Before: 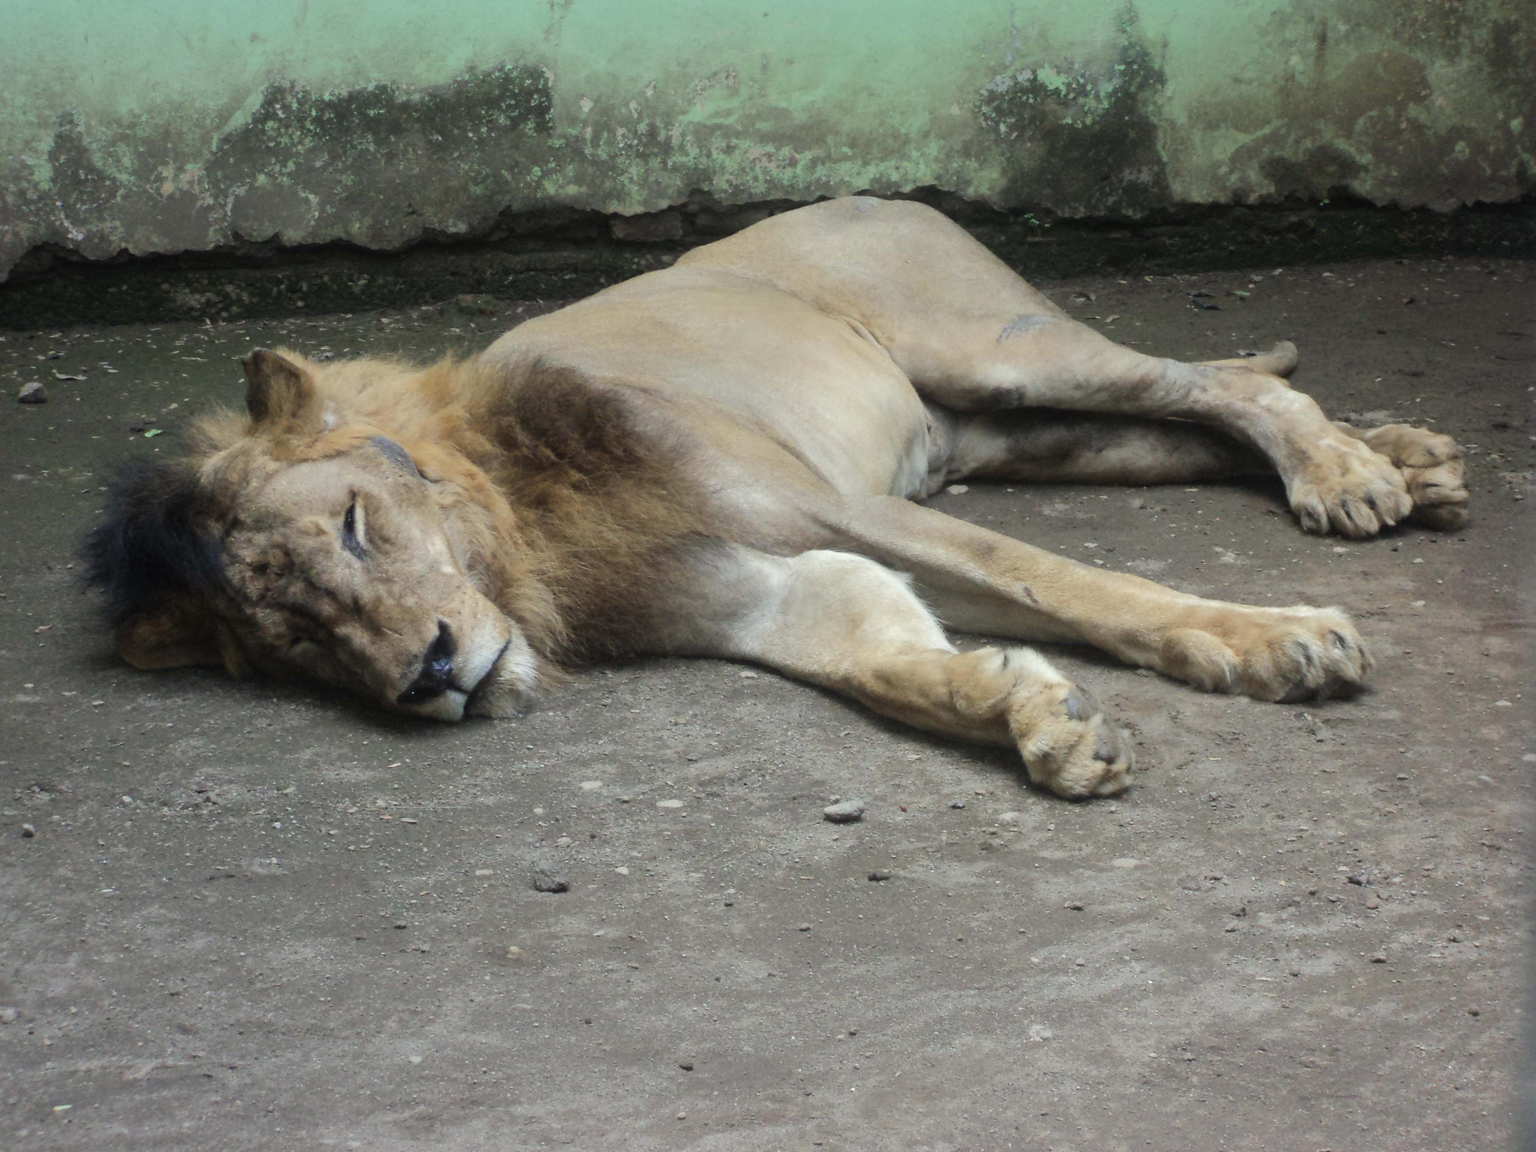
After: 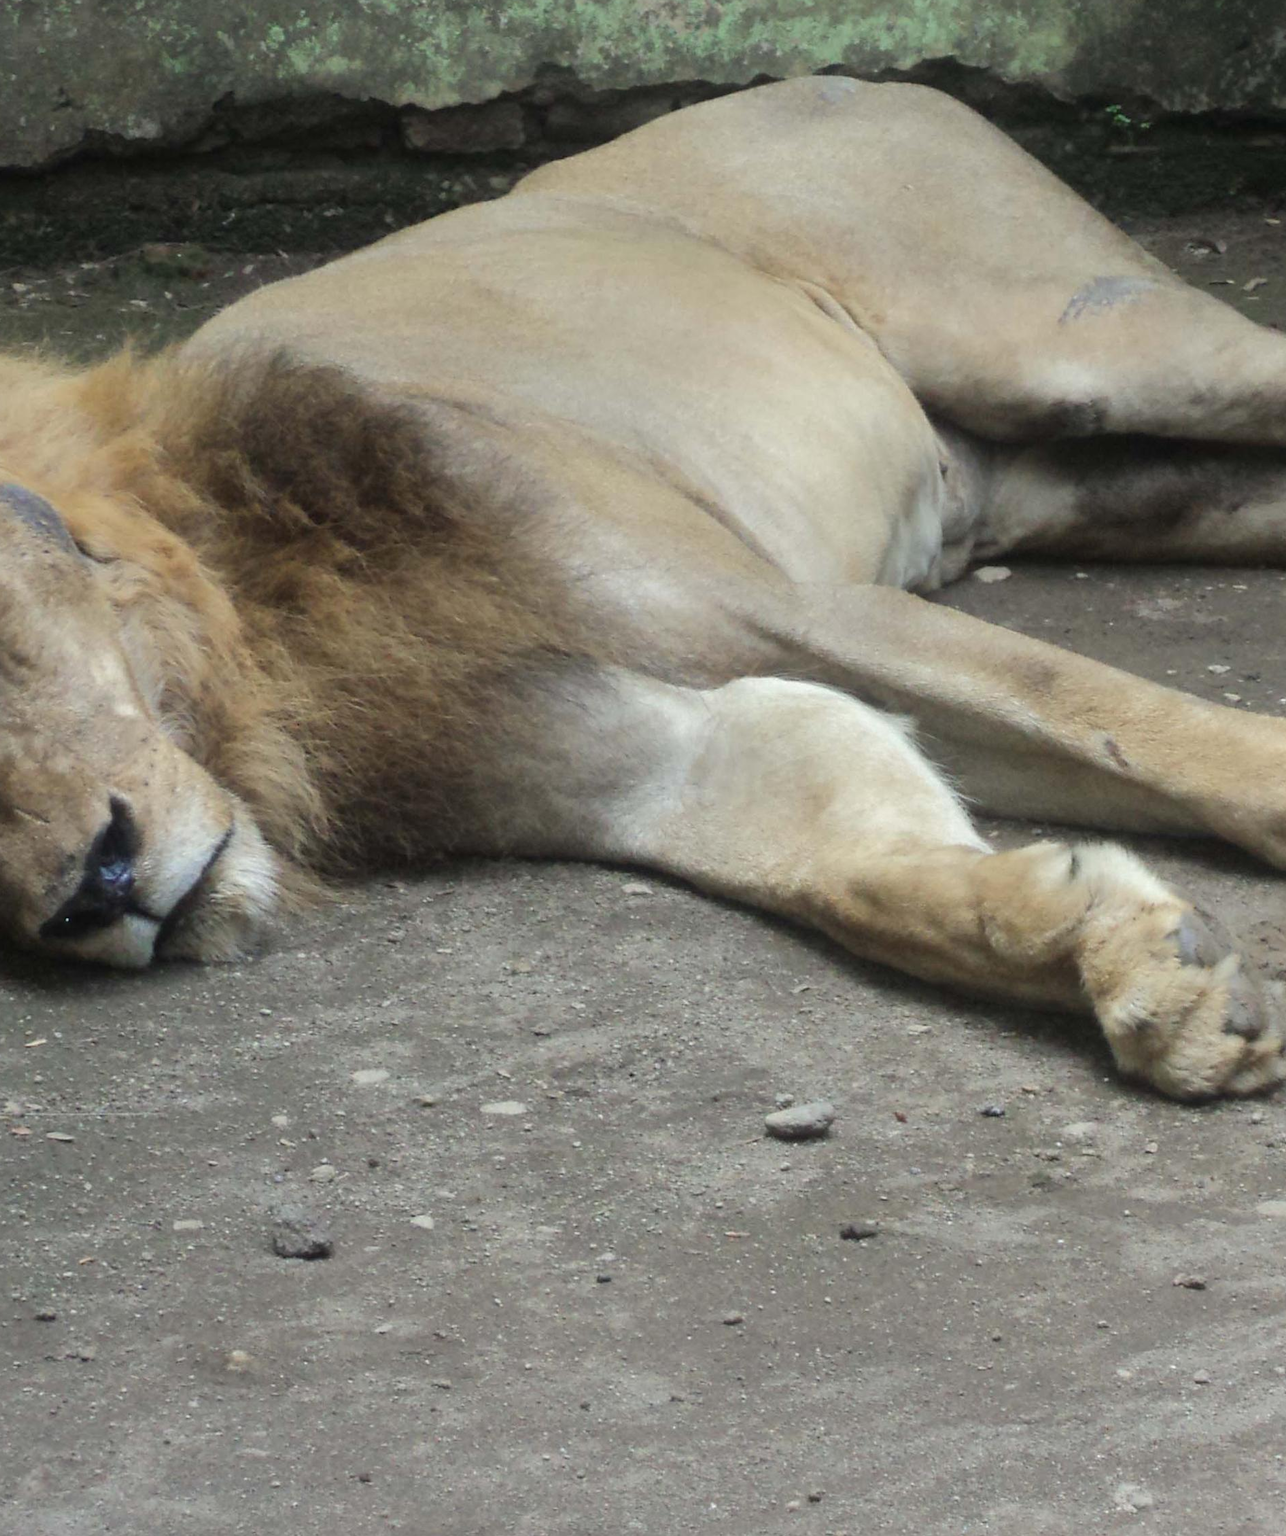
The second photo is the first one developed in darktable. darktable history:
crop and rotate: angle 0.012°, left 24.326%, top 13.18%, right 26.359%, bottom 8.311%
